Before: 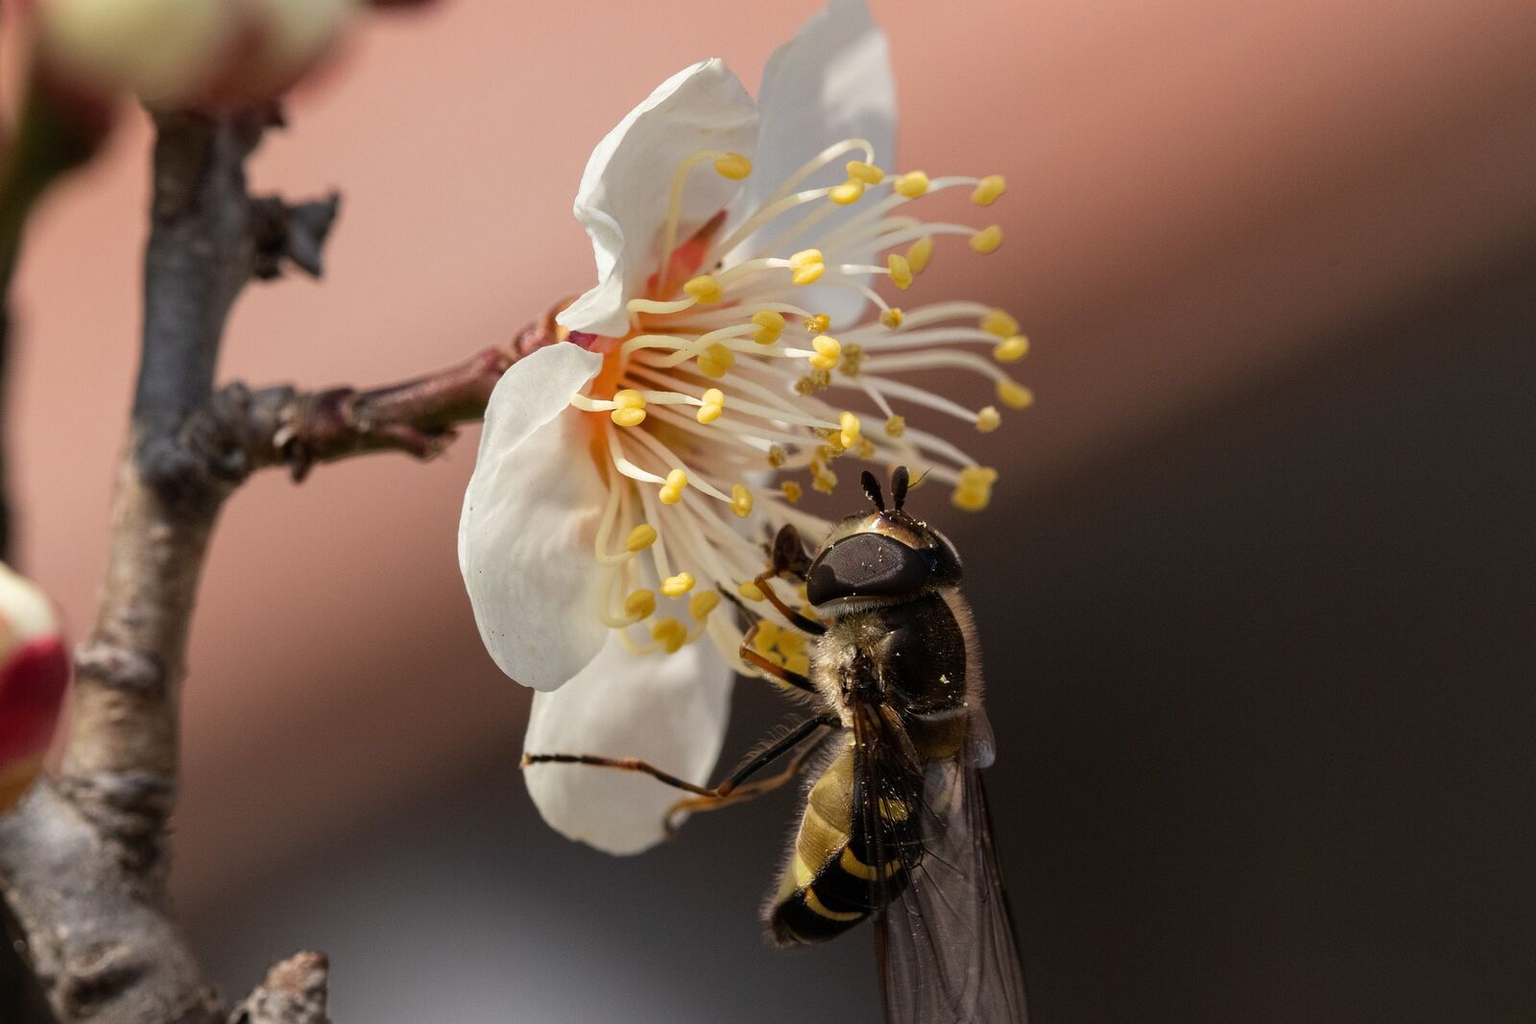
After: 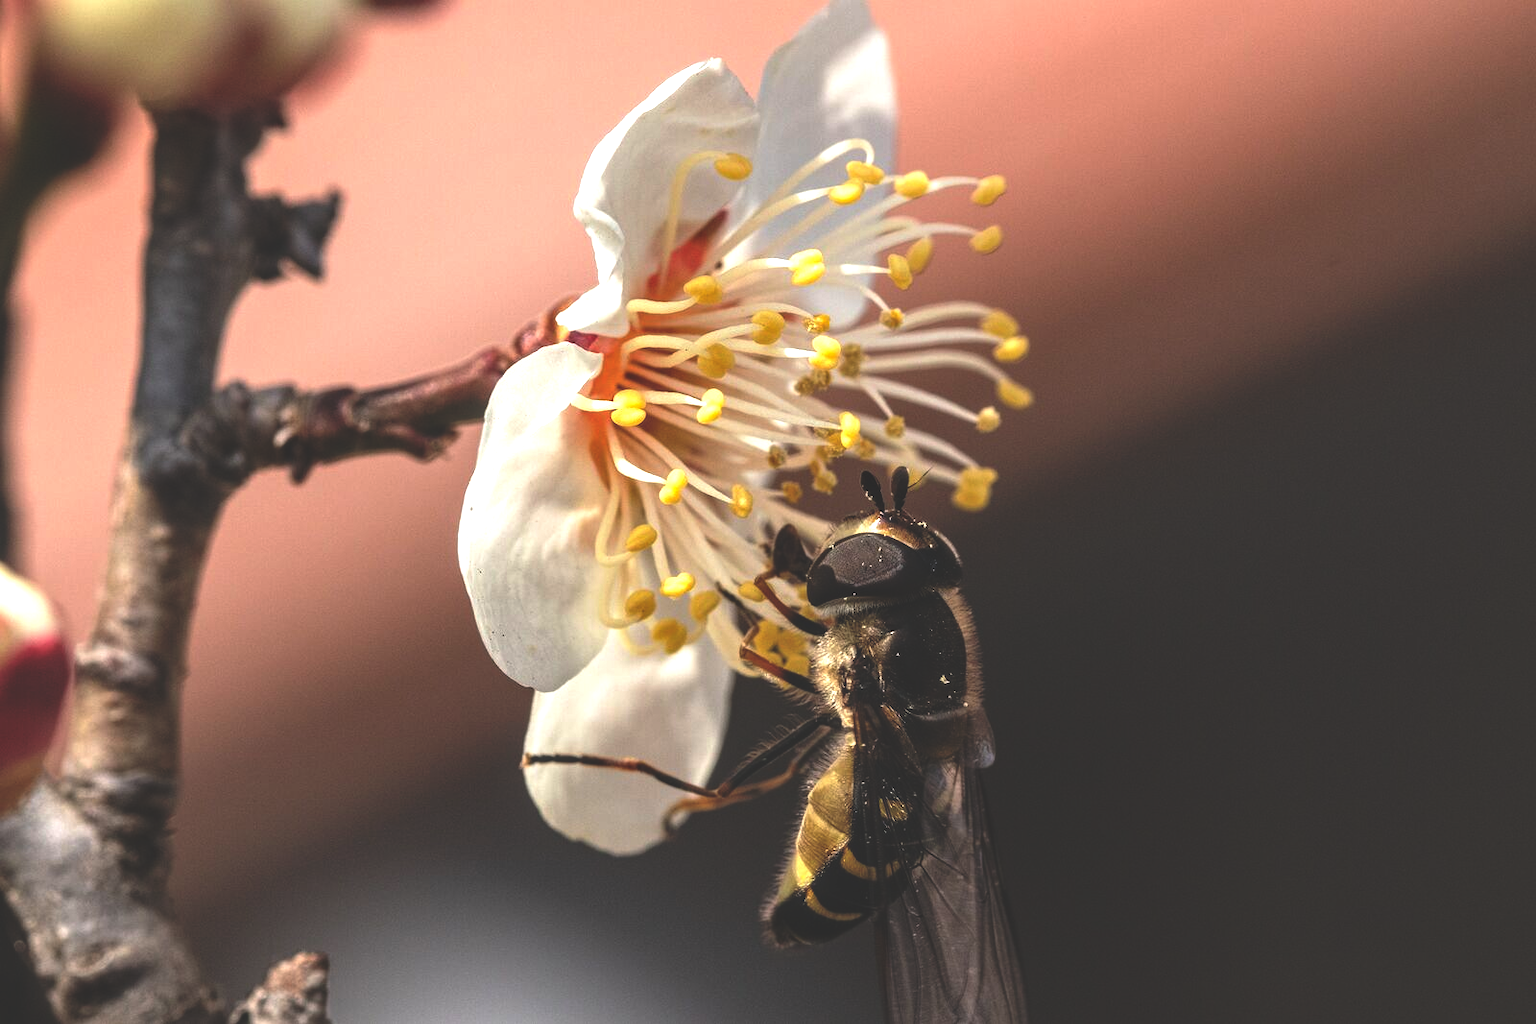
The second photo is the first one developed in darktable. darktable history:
exposure: black level correction 0, exposure 0.7 EV, compensate highlight preservation false
rgb curve: curves: ch0 [(0, 0.186) (0.314, 0.284) (0.775, 0.708) (1, 1)], compensate middle gray true, preserve colors none
local contrast: on, module defaults
